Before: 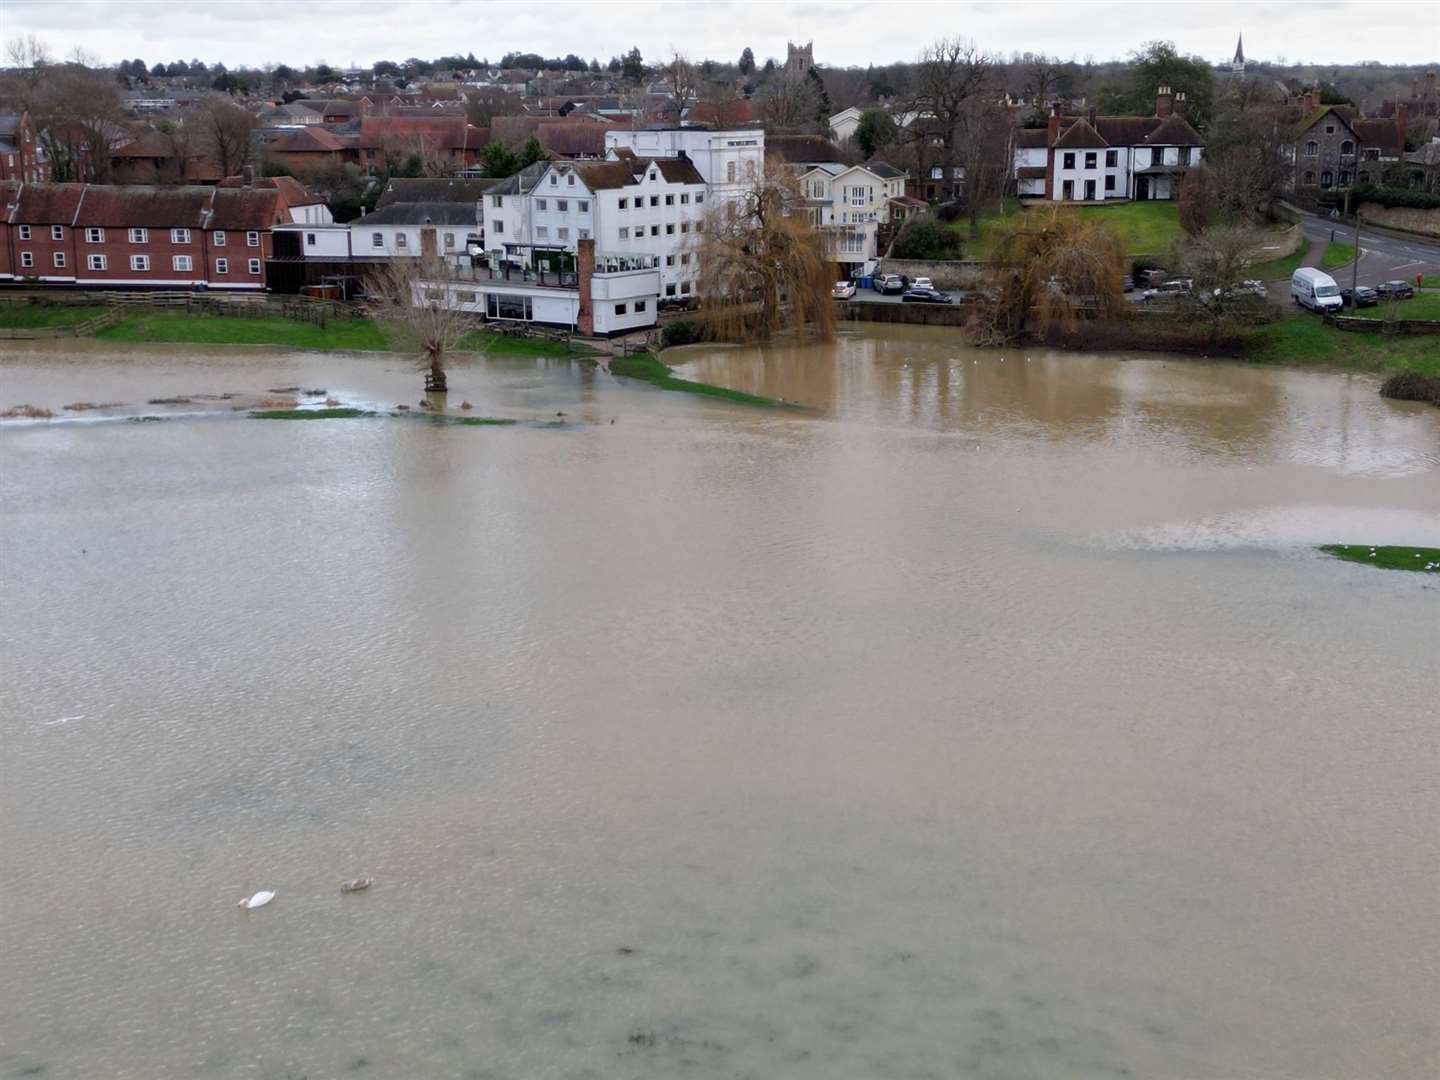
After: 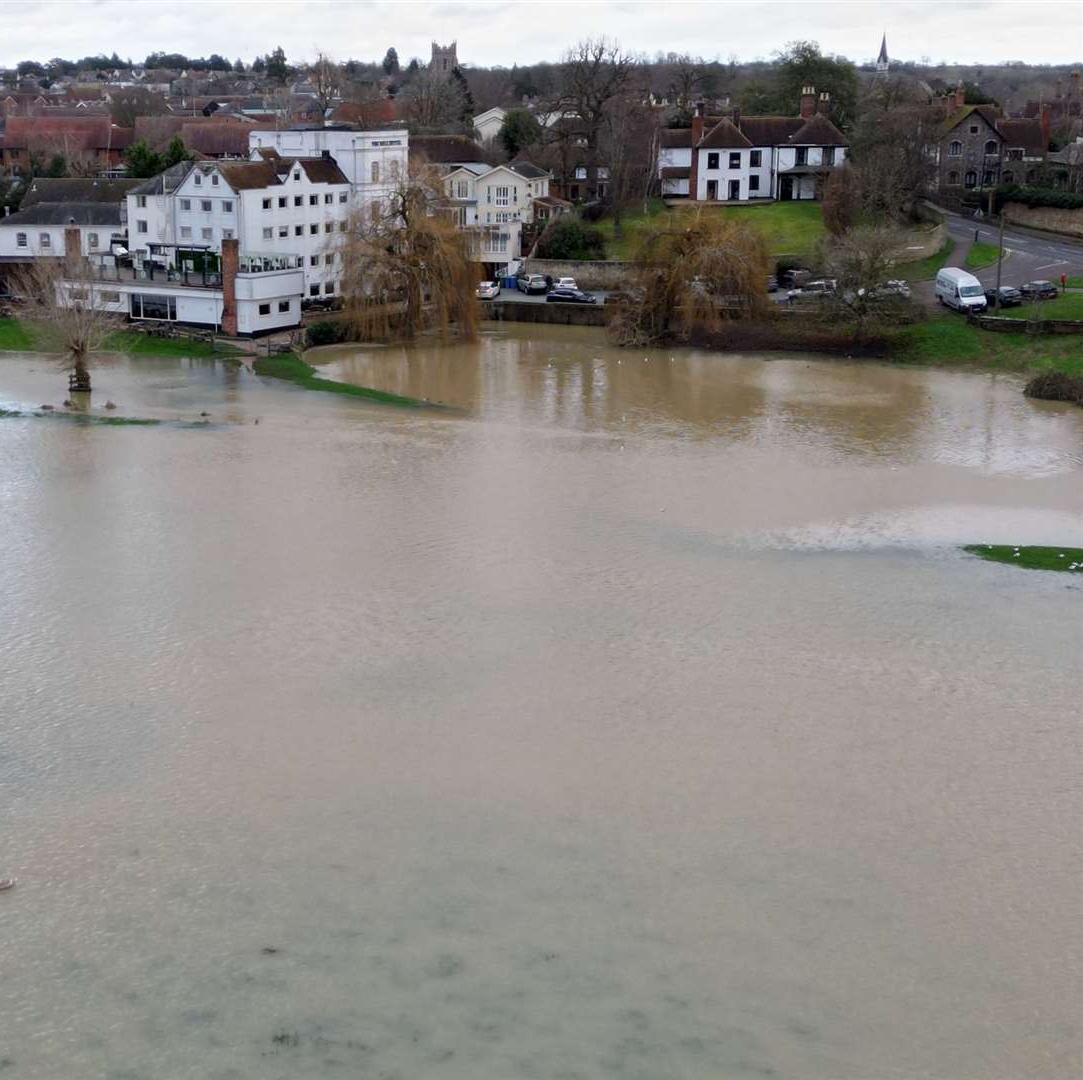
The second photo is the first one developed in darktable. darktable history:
crop and rotate: left 24.777%
